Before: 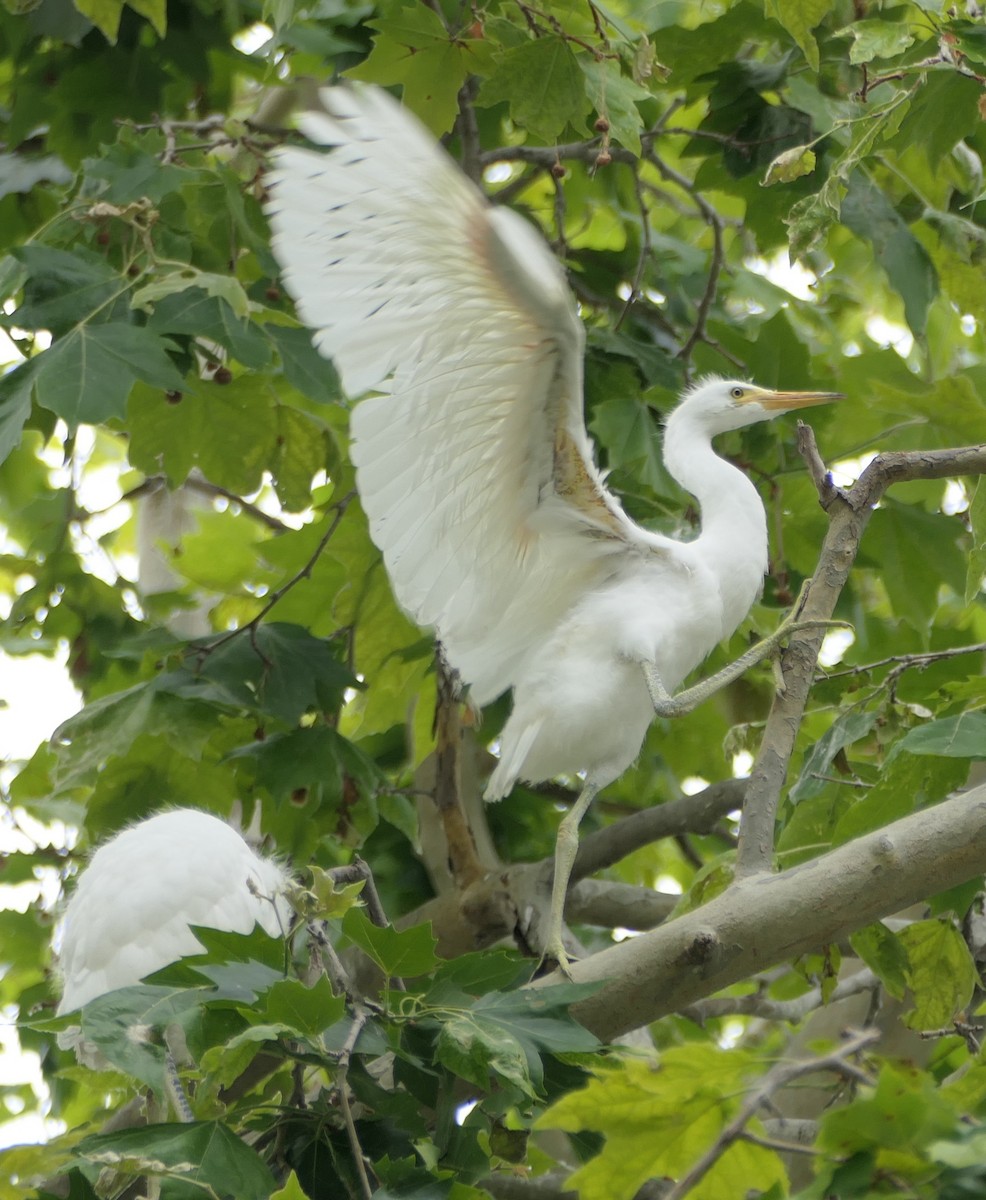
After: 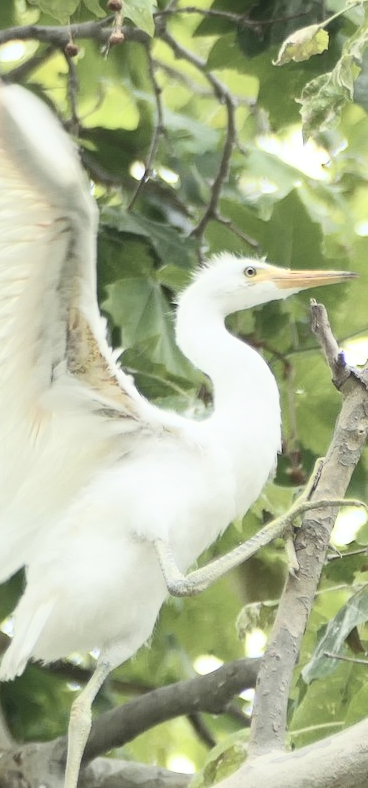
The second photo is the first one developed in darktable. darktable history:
contrast brightness saturation: contrast 0.42, brightness 0.551, saturation -0.189
crop and rotate: left 49.592%, top 10.126%, right 13.074%, bottom 24.156%
